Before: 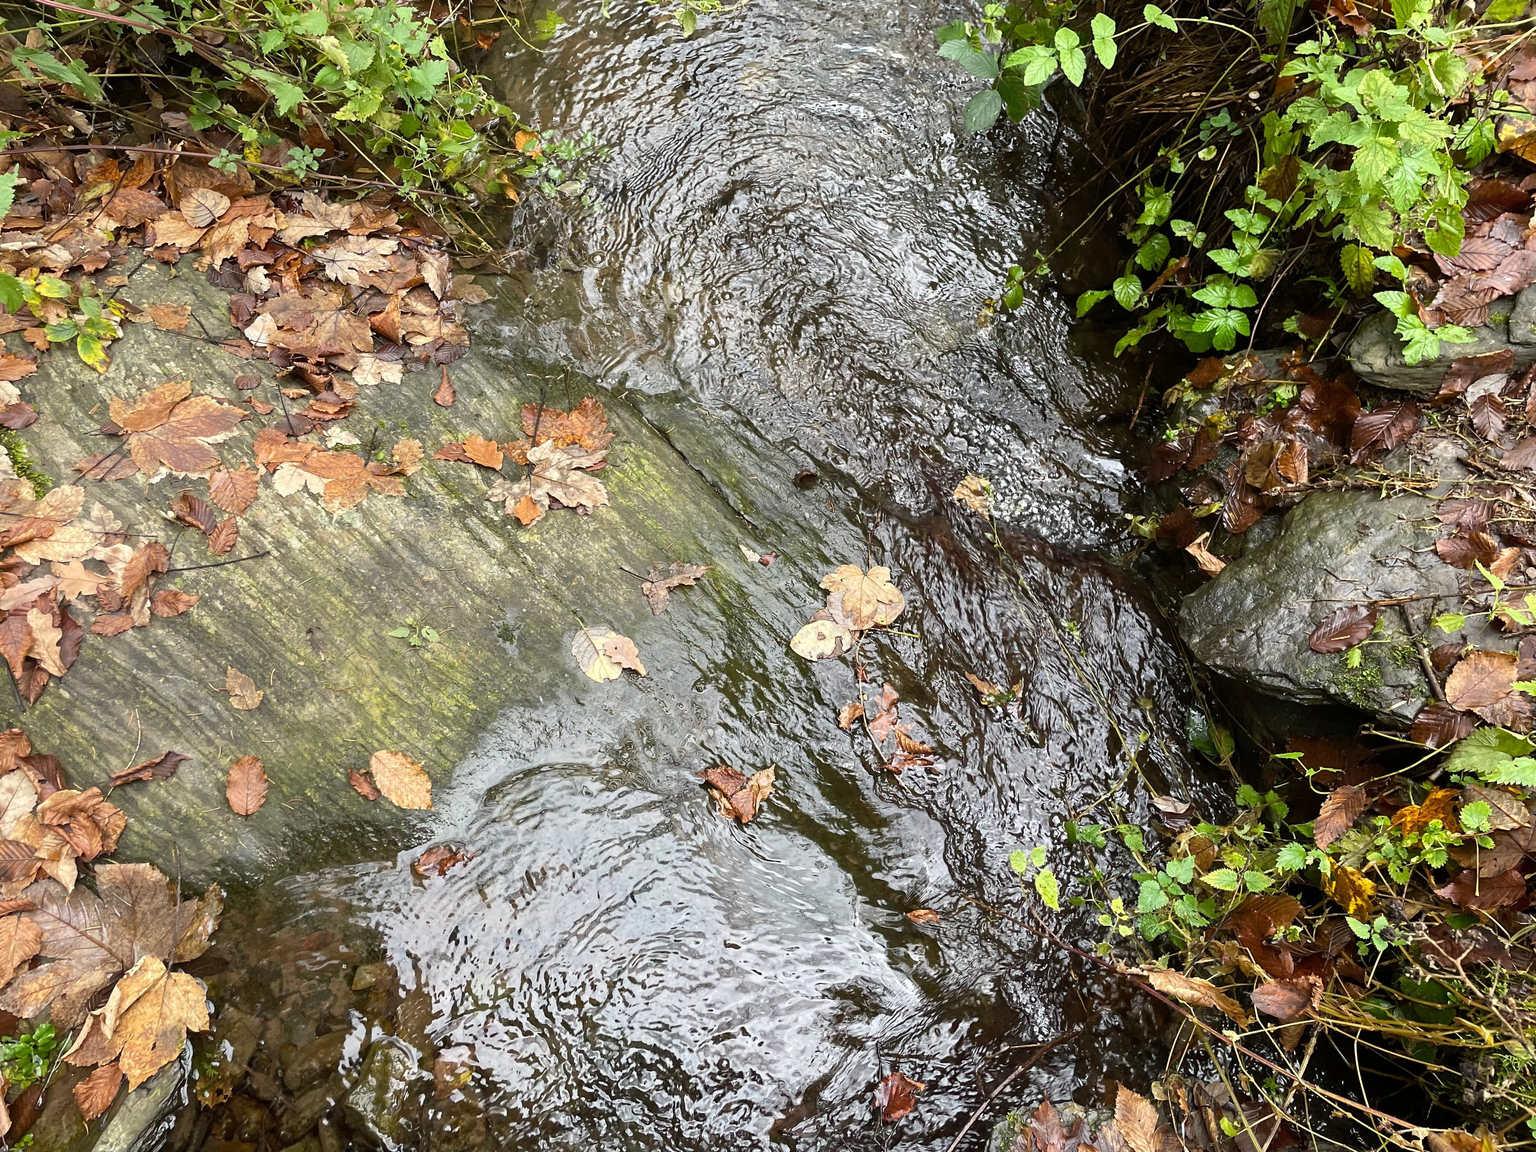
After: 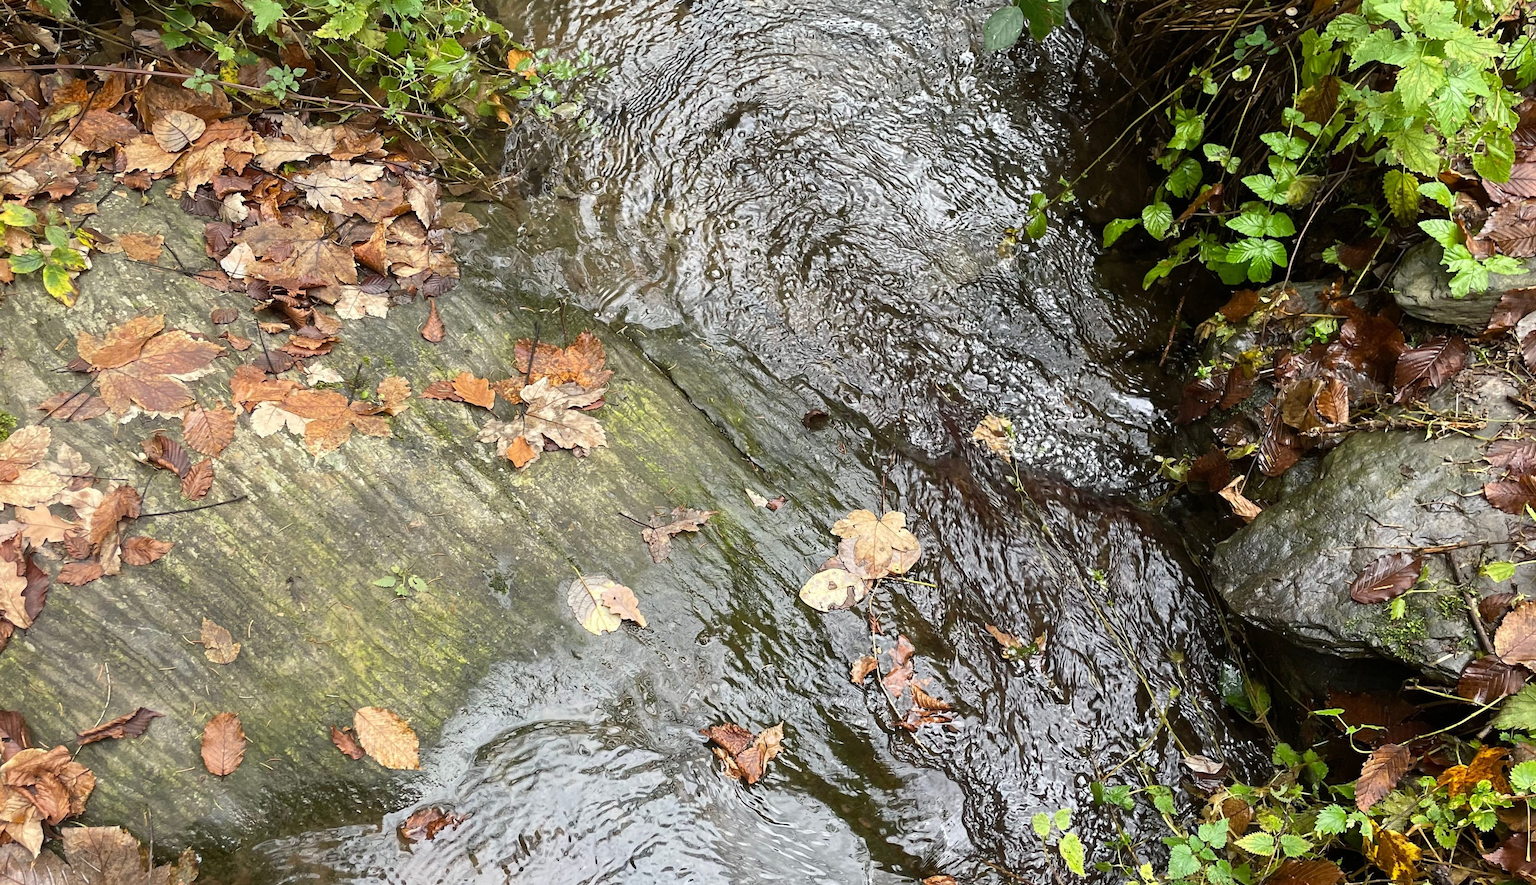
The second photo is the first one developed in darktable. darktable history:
crop: left 2.407%, top 7.338%, right 3.32%, bottom 20.201%
